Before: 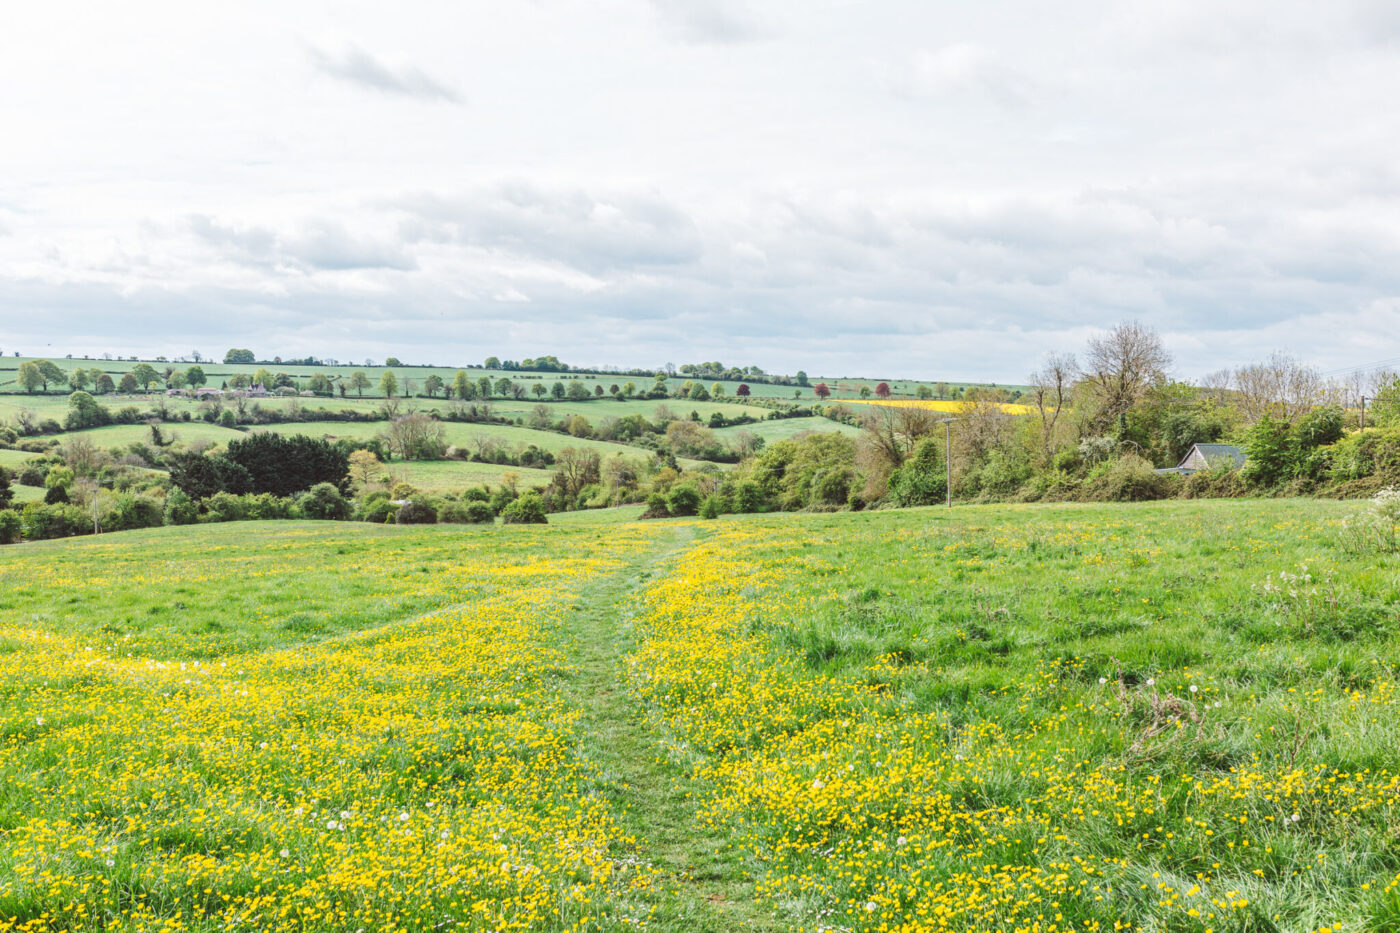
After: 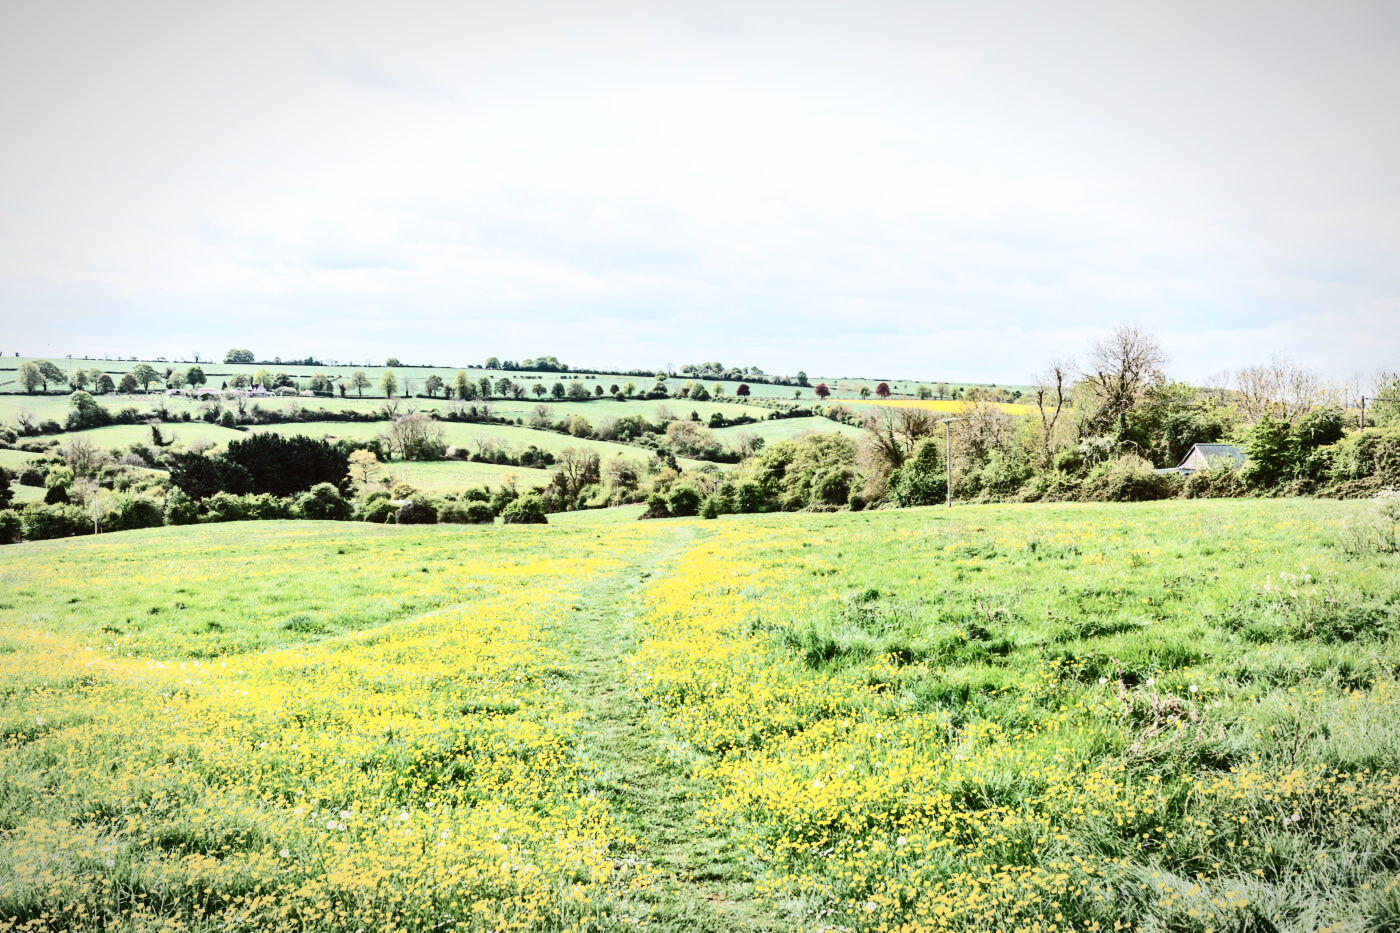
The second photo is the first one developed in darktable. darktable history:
contrast brightness saturation: contrast 0.5, saturation -0.1
vignetting: fall-off radius 70%, automatic ratio true
